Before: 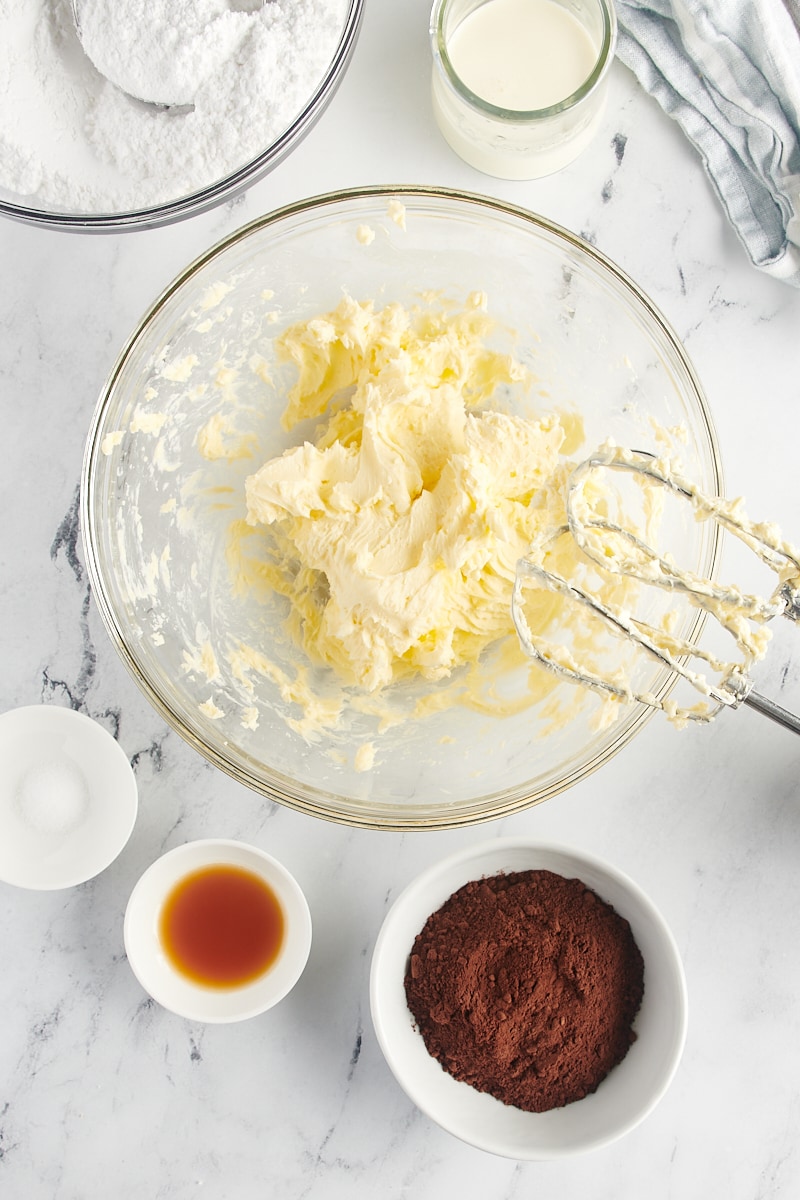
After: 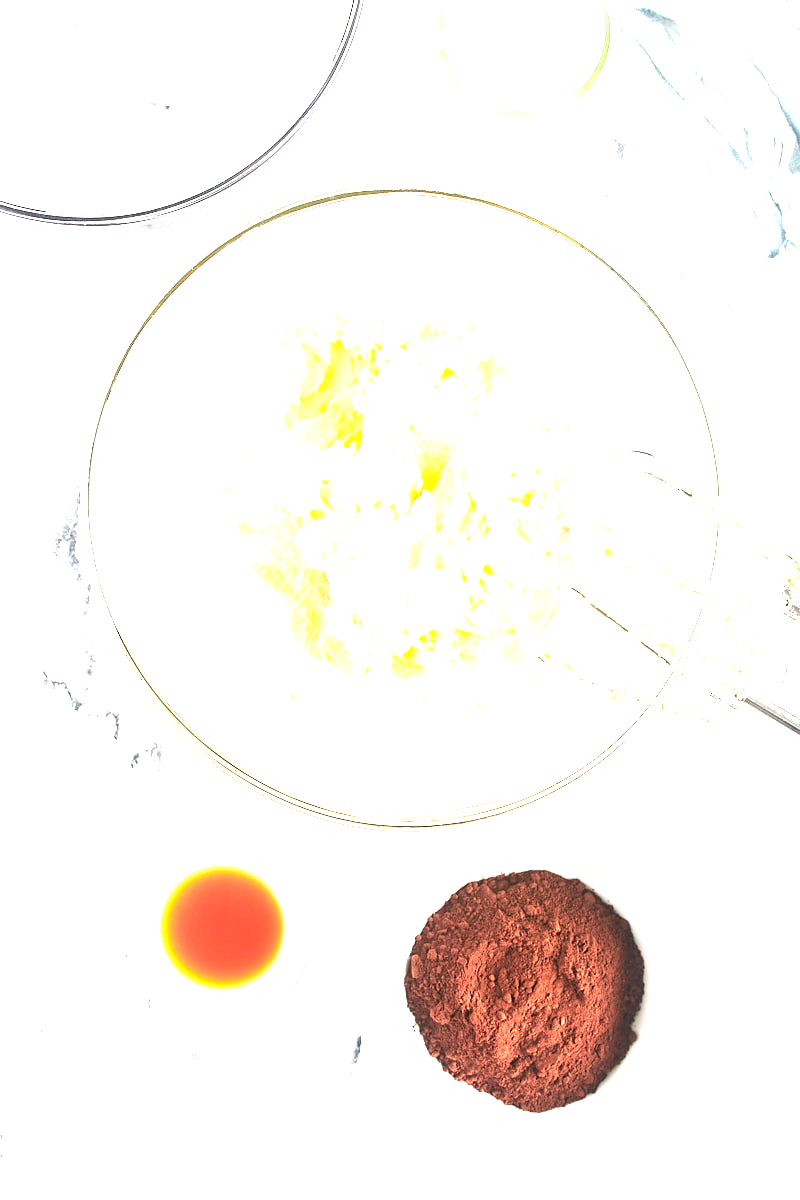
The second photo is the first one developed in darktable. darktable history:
exposure: exposure 2.058 EV, compensate highlight preservation false
